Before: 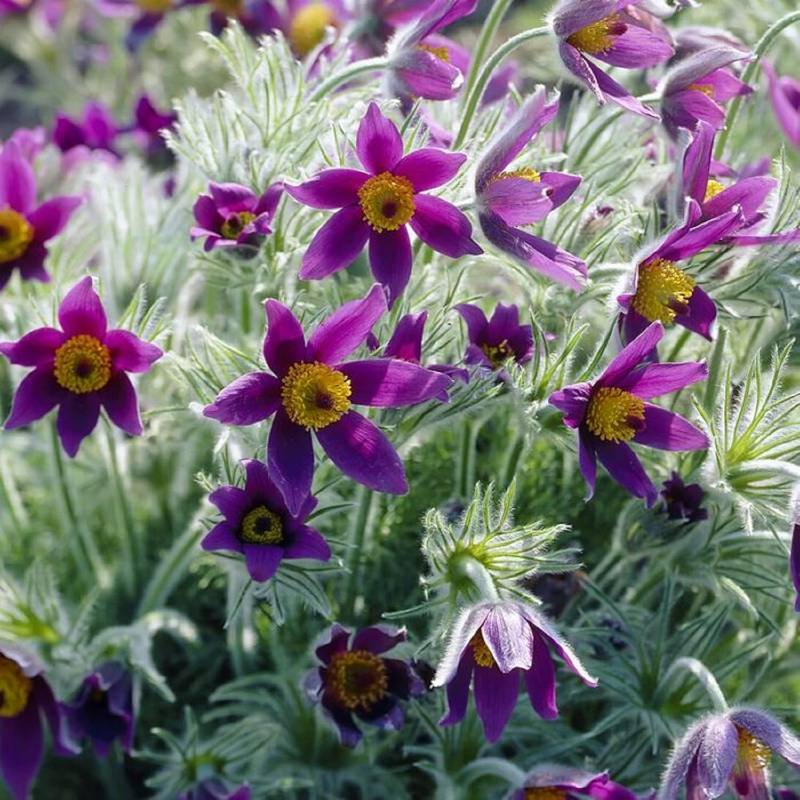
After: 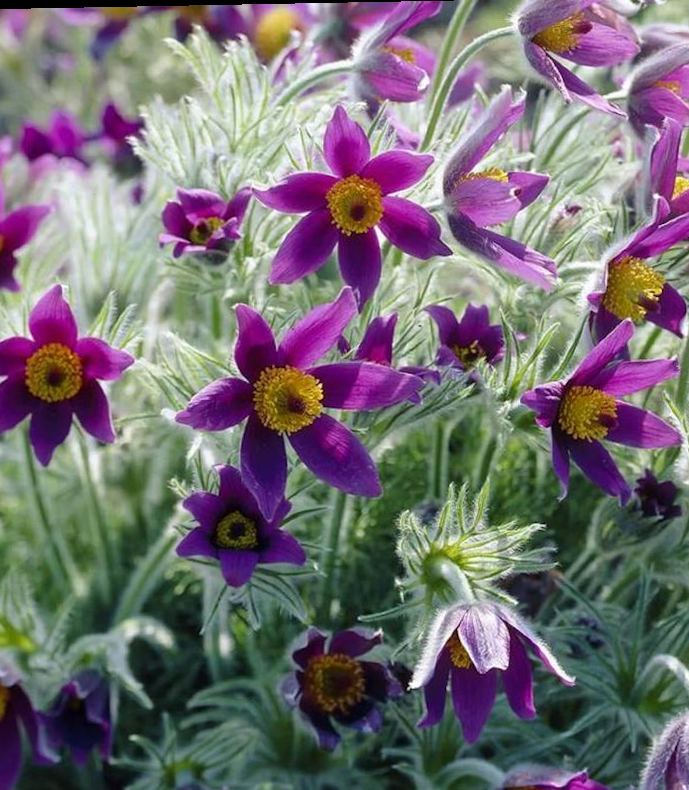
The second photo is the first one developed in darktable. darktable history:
crop and rotate: angle 1.08°, left 4.366%, top 0.598%, right 11.076%, bottom 2.403%
